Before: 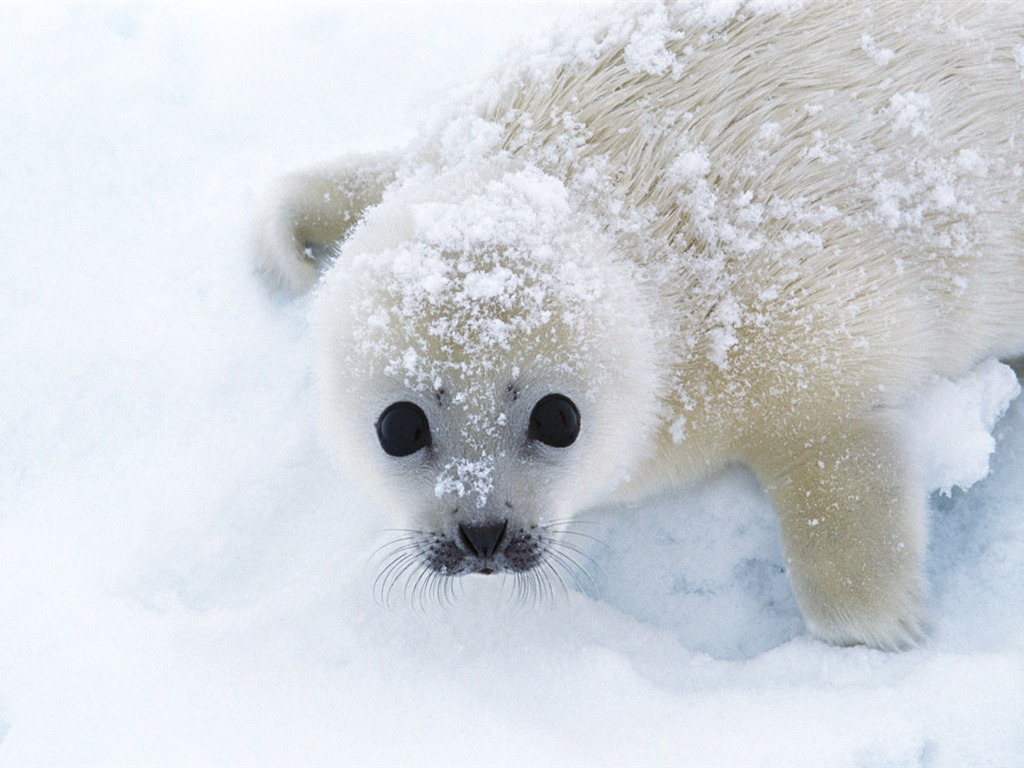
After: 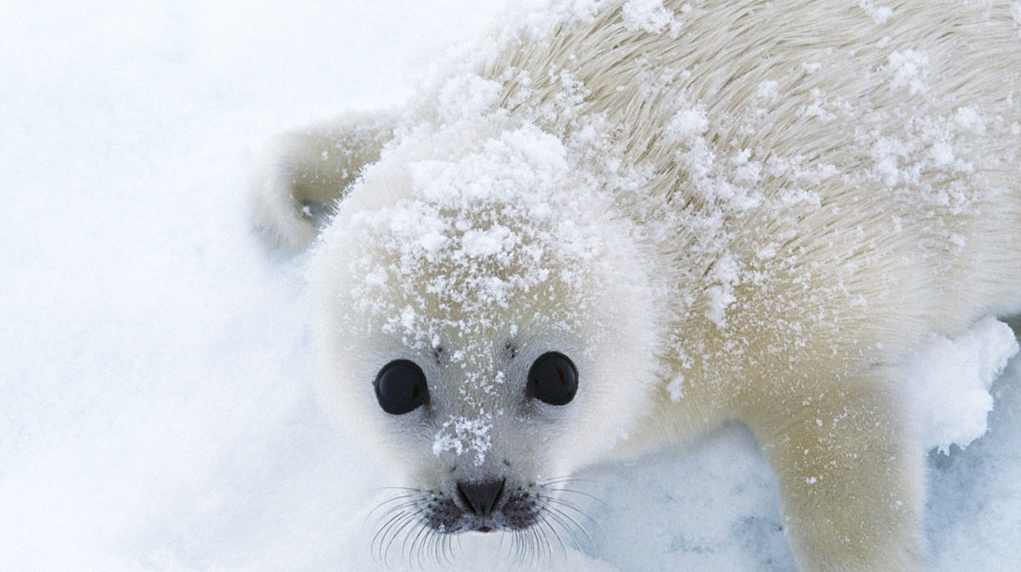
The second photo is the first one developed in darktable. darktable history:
crop: left 0.289%, top 5.525%, bottom 19.872%
